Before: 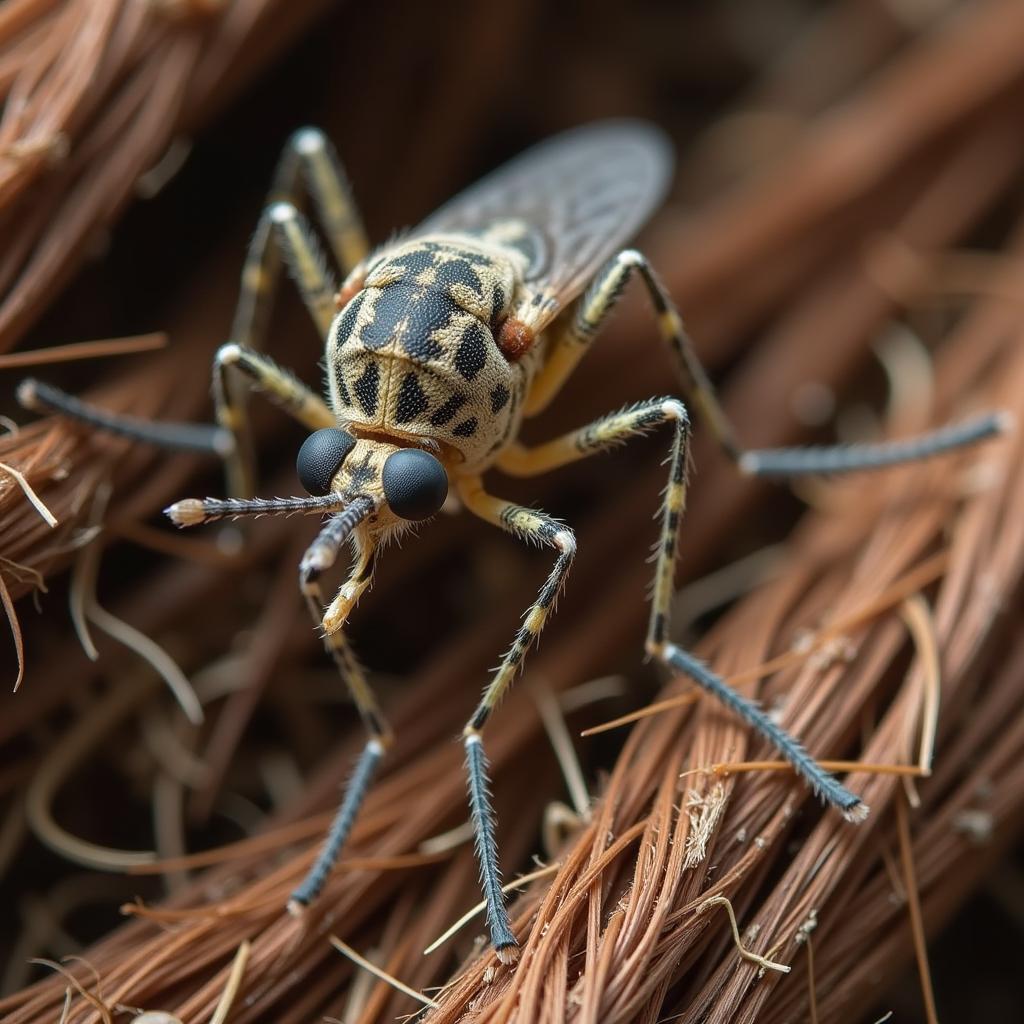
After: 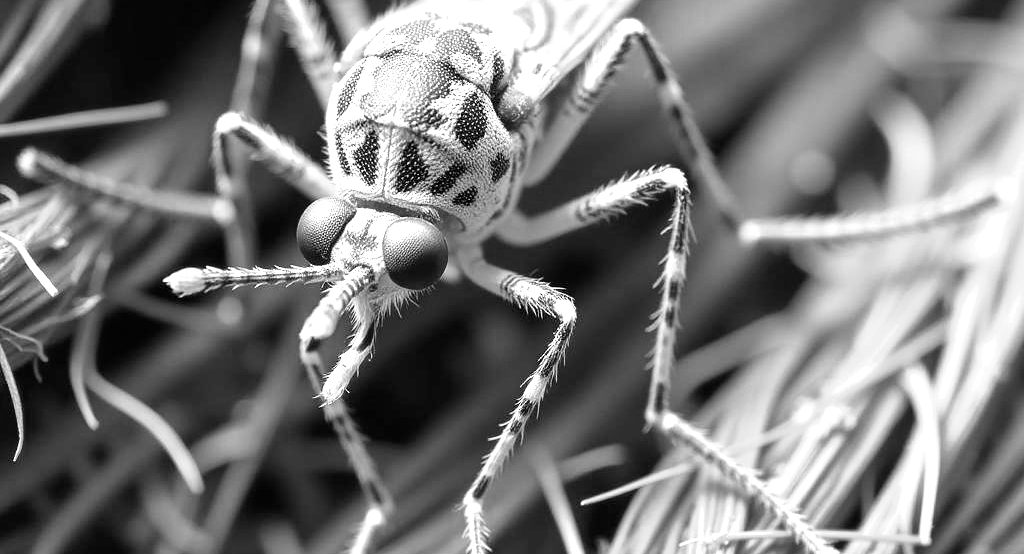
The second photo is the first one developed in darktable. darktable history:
crop and rotate: top 22.622%, bottom 23.247%
color zones: curves: ch0 [(0, 0.613) (0.01, 0.613) (0.245, 0.448) (0.498, 0.529) (0.642, 0.665) (0.879, 0.777) (0.99, 0.613)]; ch1 [(0, 0) (0.143, 0) (0.286, 0) (0.429, 0) (0.571, 0) (0.714, 0) (0.857, 0)]
filmic rgb: black relative exposure -12.1 EV, white relative exposure 2.82 EV, threshold 3 EV, target black luminance 0%, hardness 8.07, latitude 70.72%, contrast 1.137, highlights saturation mix 10.65%, shadows ↔ highlights balance -0.389%, color science v6 (2022), enable highlight reconstruction true
exposure: black level correction 0.001, exposure 1.732 EV, compensate highlight preservation false
shadows and highlights: shadows 29.78, highlights -30.3, low approximation 0.01, soften with gaussian
